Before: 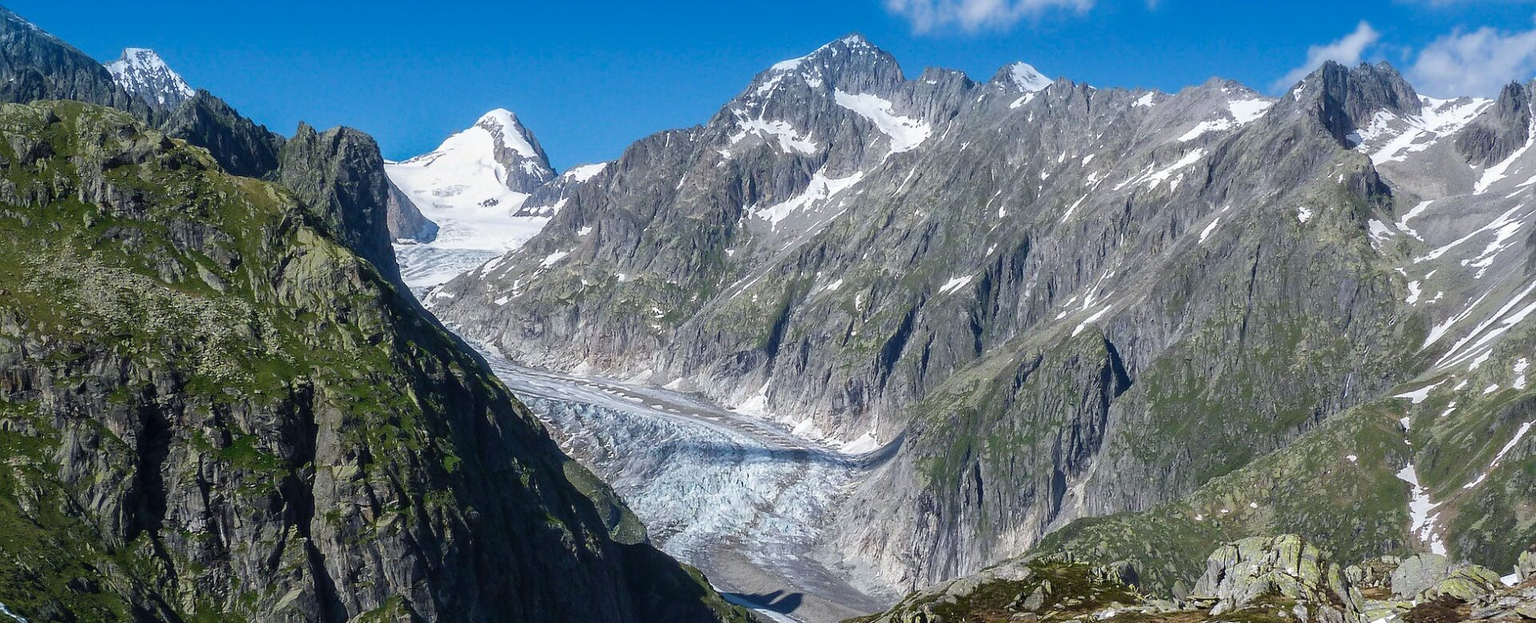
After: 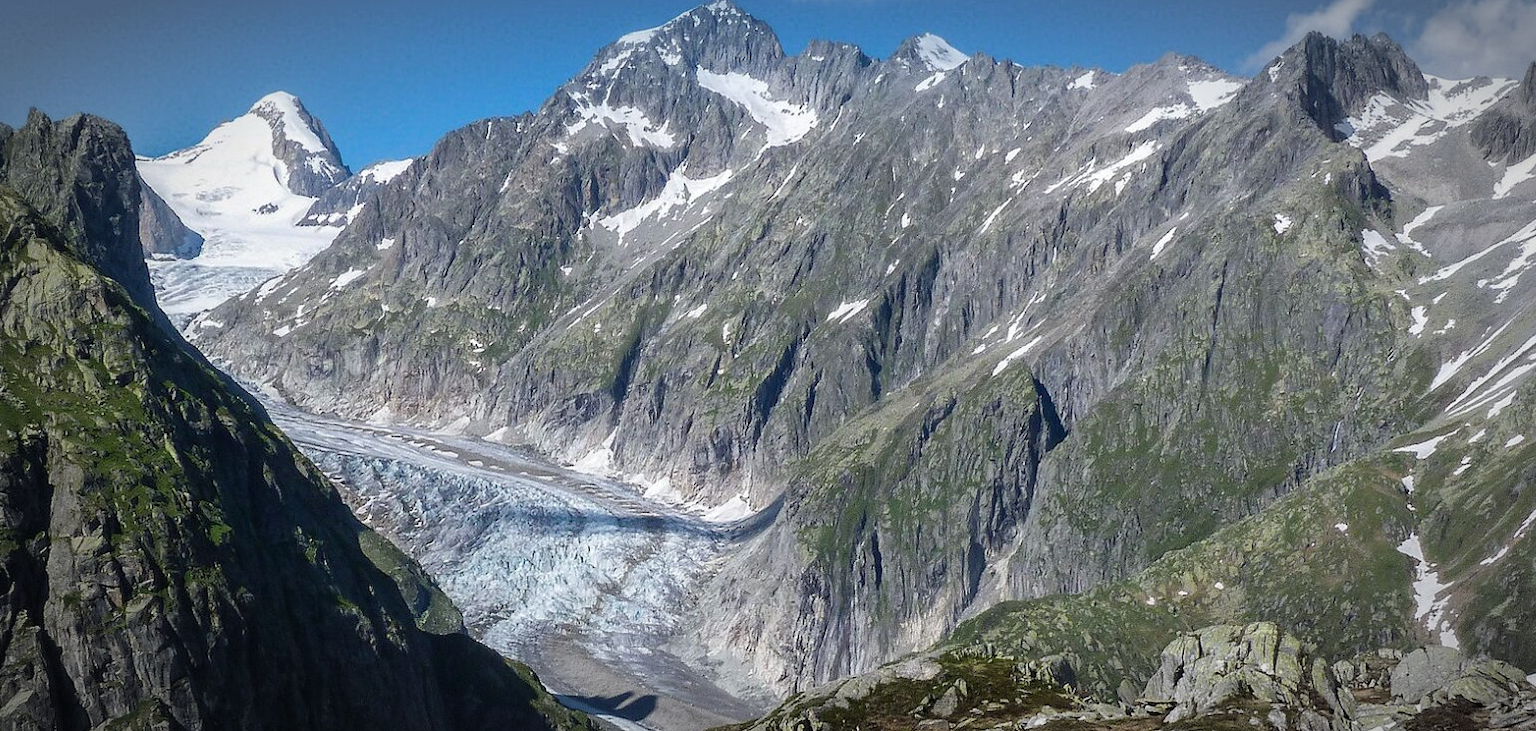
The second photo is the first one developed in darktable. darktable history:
crop and rotate: left 17.959%, top 5.771%, right 1.742%
vignetting: automatic ratio true
